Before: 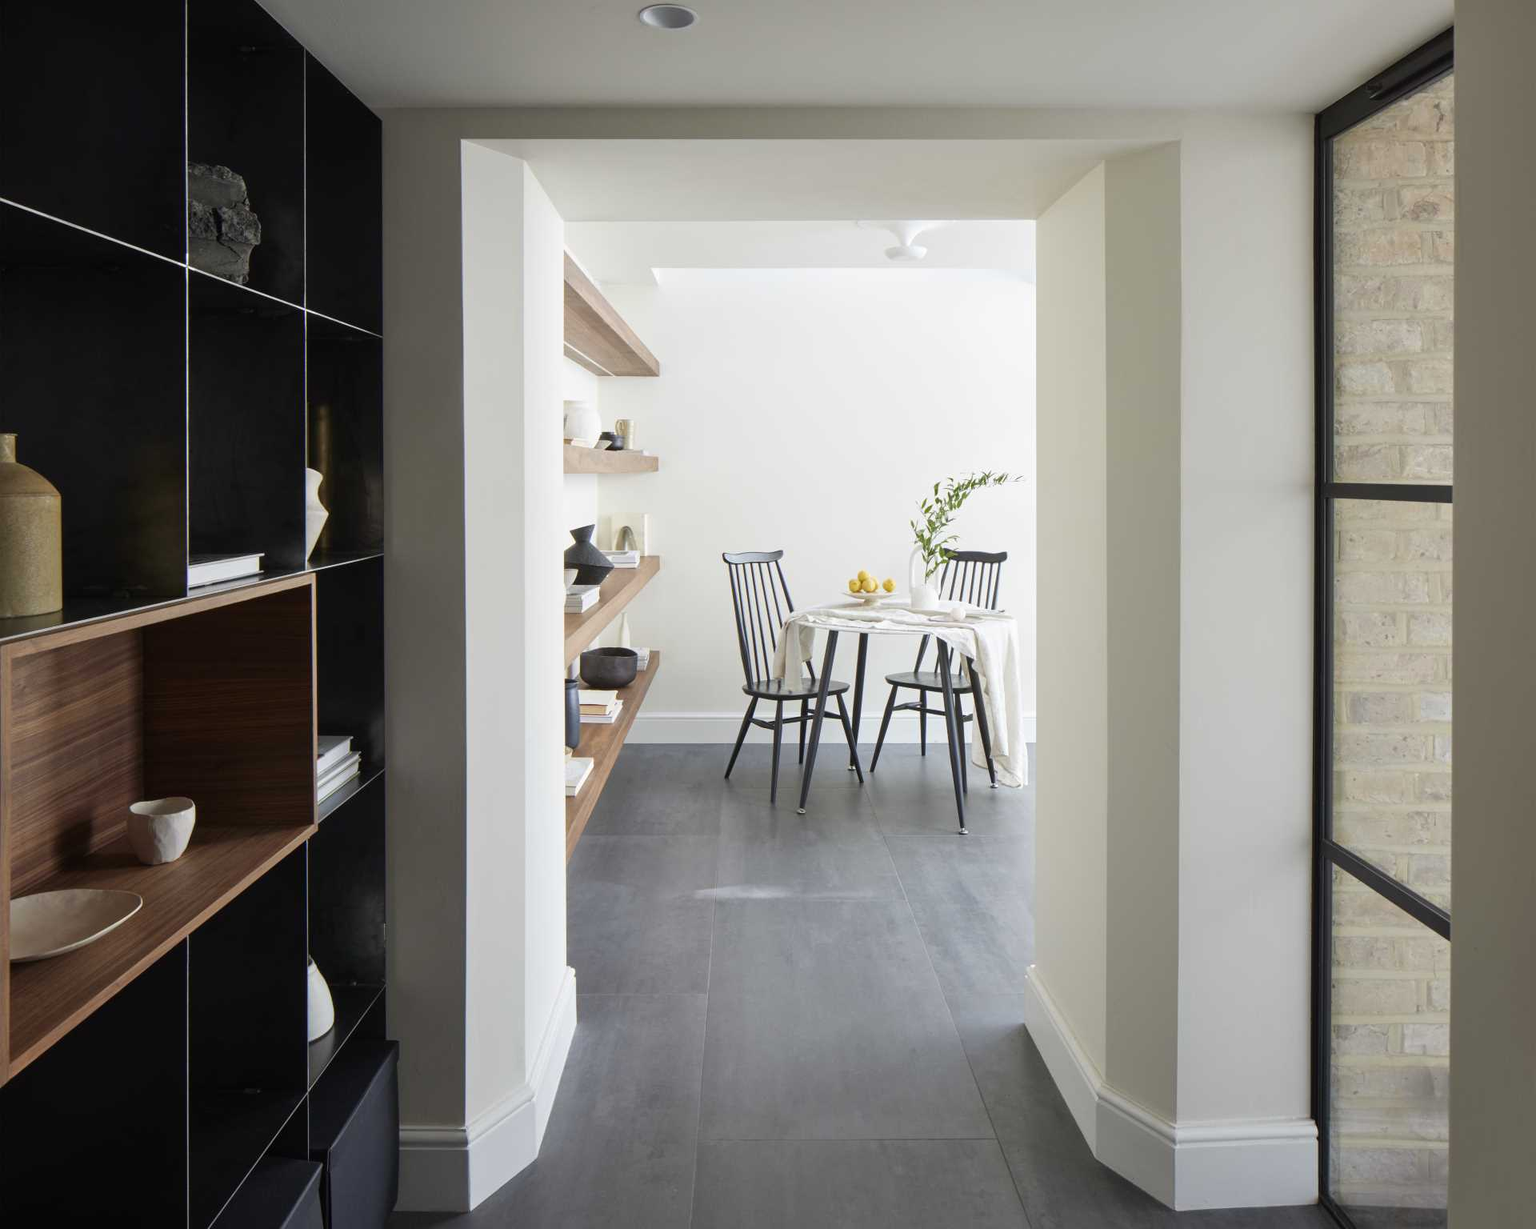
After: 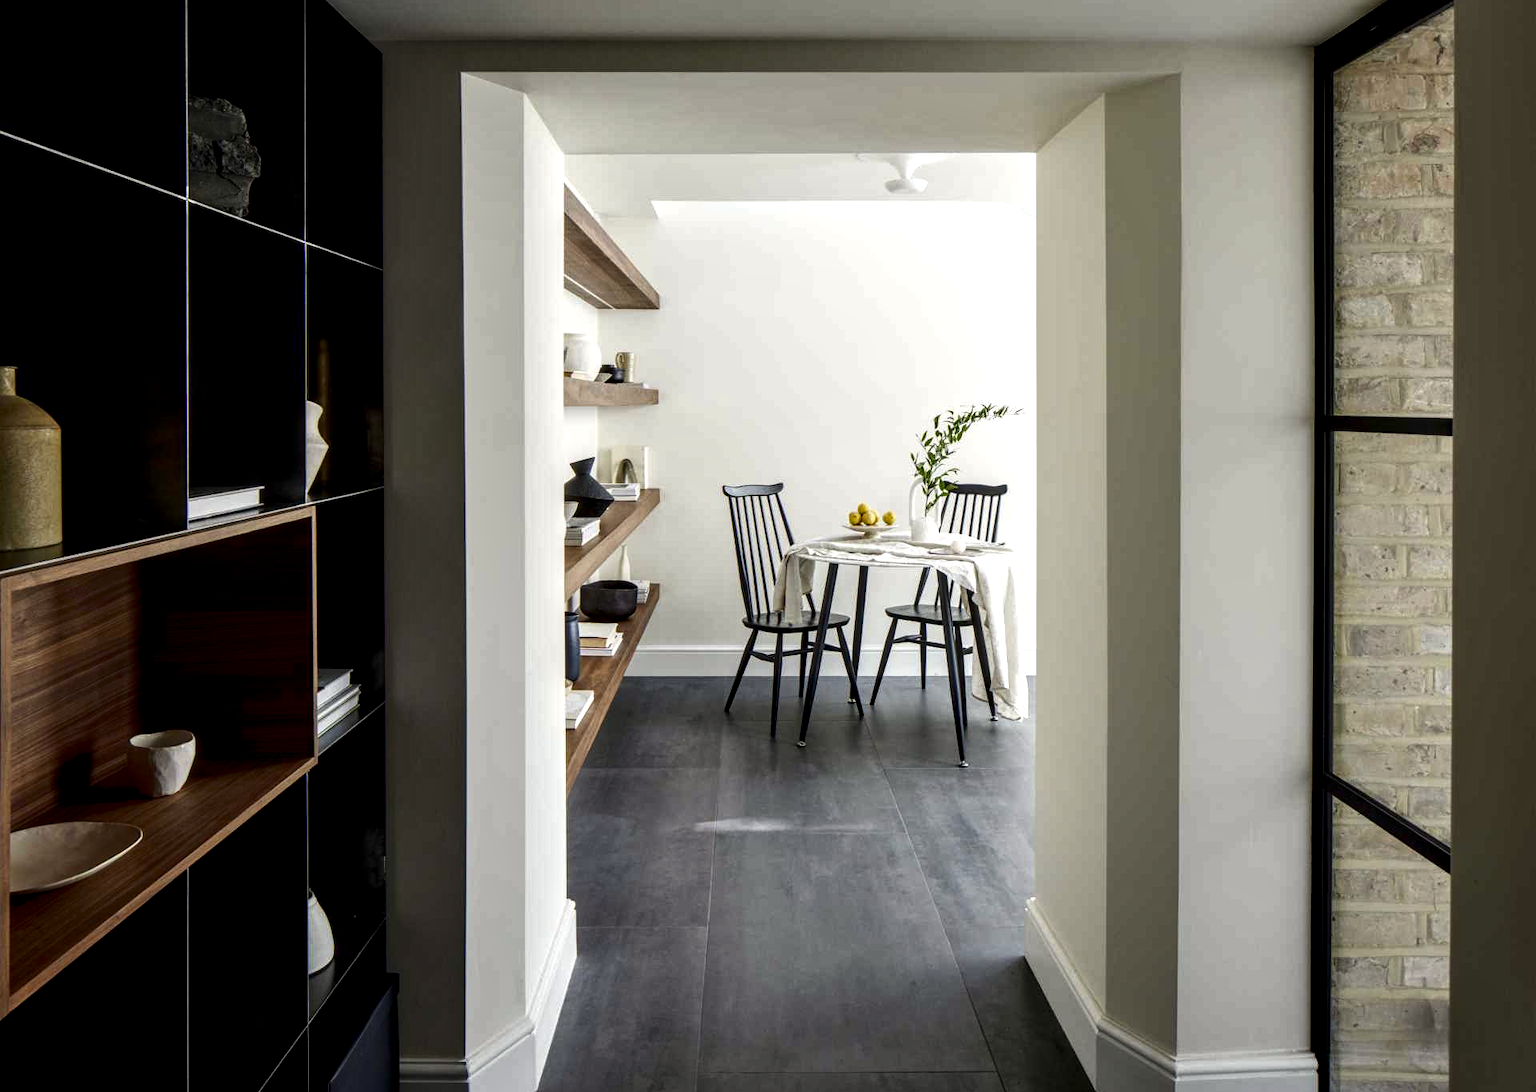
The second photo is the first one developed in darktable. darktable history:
crop and rotate: top 5.487%, bottom 5.573%
color correction: highlights b* 2.98
local contrast: detail 160%
contrast brightness saturation: contrast 0.098, brightness -0.273, saturation 0.148
